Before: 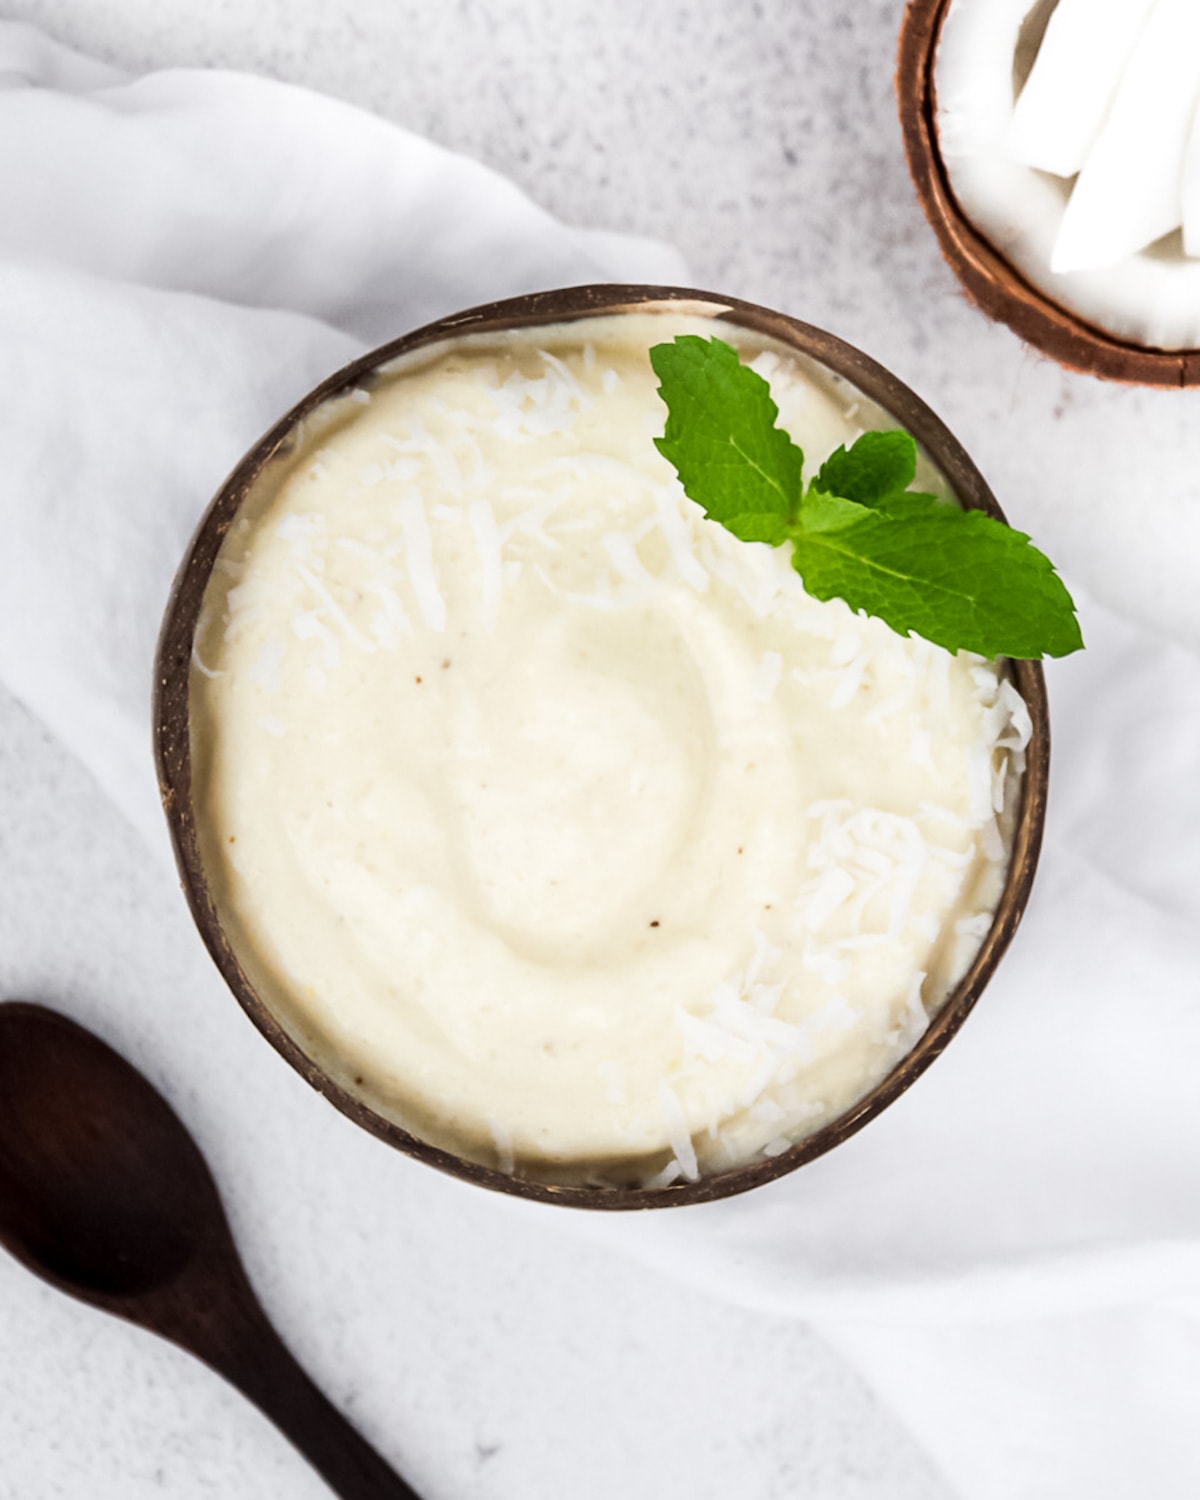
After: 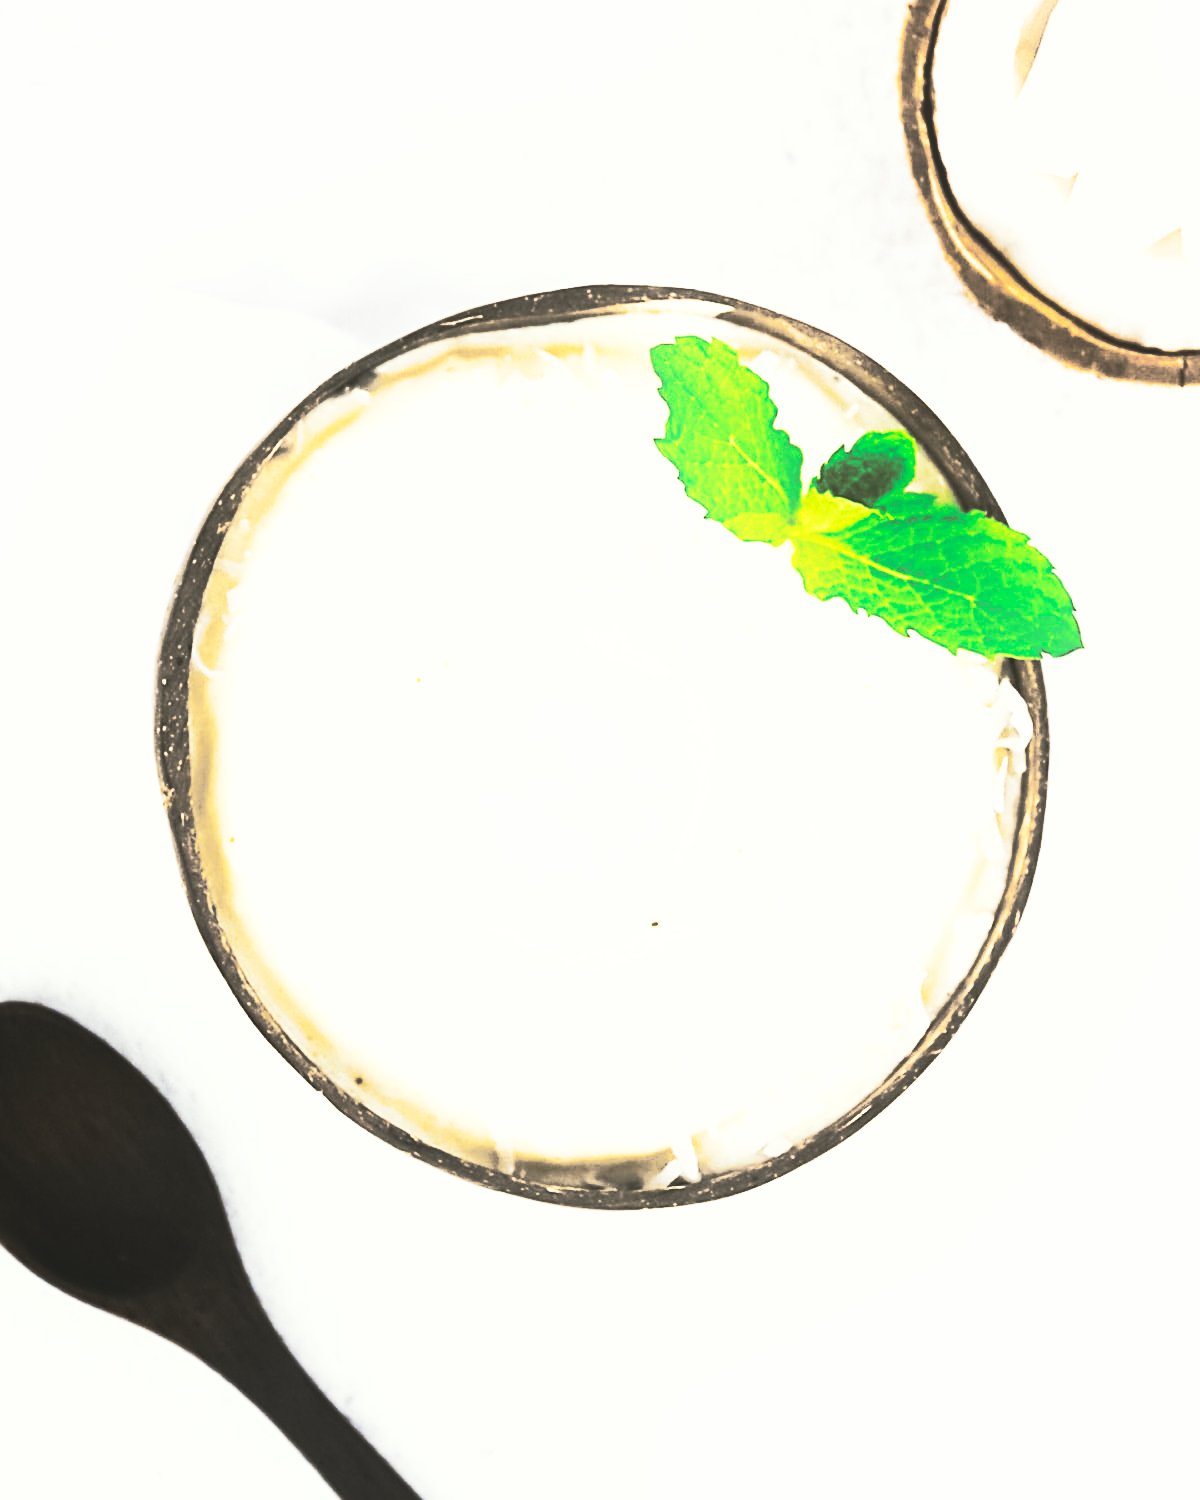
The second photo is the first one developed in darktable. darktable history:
sharpen: on, module defaults
shadows and highlights: shadows -23.08, highlights 46.15, soften with gaussian
tone curve: curves: ch1 [(0, 0) (0.173, 0.145) (0.467, 0.477) (0.808, 0.611) (1, 1)]; ch2 [(0, 0) (0.255, 0.314) (0.498, 0.509) (0.694, 0.64) (1, 1)], color space Lab, independent channels, preserve colors none
contrast brightness saturation: contrast 0.1, brightness 0.03, saturation 0.09
base curve: curves: ch0 [(0, 0.015) (0.085, 0.116) (0.134, 0.298) (0.19, 0.545) (0.296, 0.764) (0.599, 0.982) (1, 1)], preserve colors none
